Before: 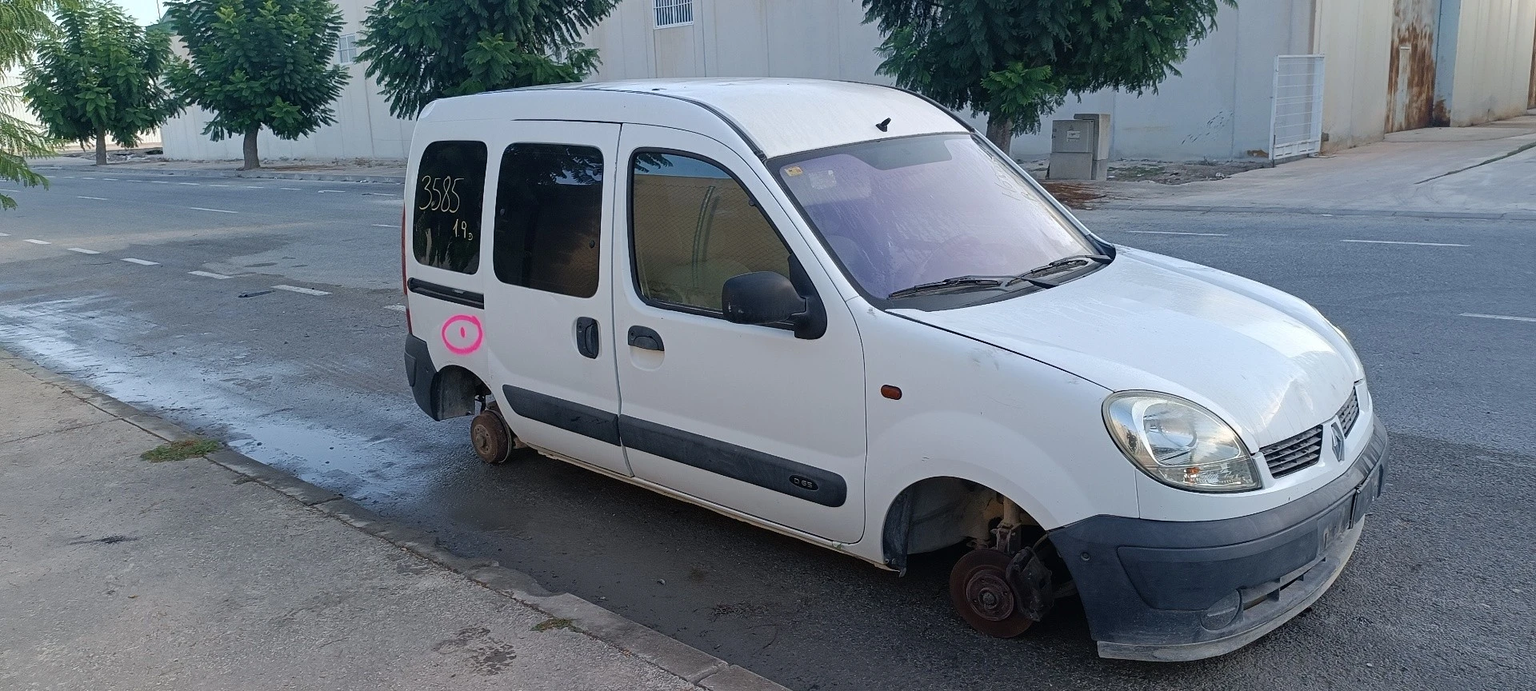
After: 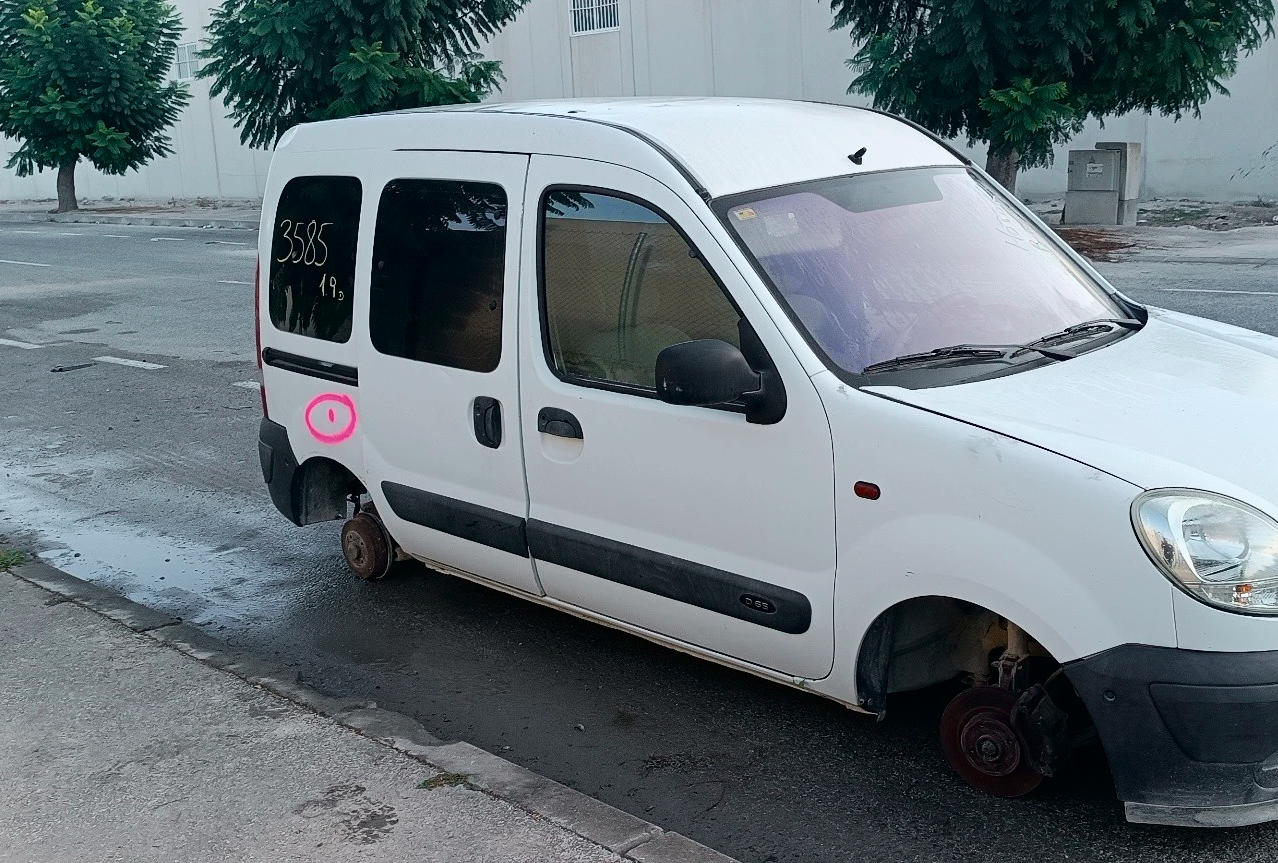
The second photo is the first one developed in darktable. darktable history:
tone curve: curves: ch0 [(0, 0) (0.035, 0.011) (0.133, 0.076) (0.285, 0.265) (0.491, 0.541) (0.617, 0.693) (0.704, 0.77) (0.794, 0.865) (0.895, 0.938) (1, 0.976)]; ch1 [(0, 0) (0.318, 0.278) (0.444, 0.427) (0.502, 0.497) (0.543, 0.547) (0.601, 0.641) (0.746, 0.764) (1, 1)]; ch2 [(0, 0) (0.316, 0.292) (0.381, 0.37) (0.423, 0.448) (0.476, 0.482) (0.502, 0.5) (0.543, 0.547) (0.587, 0.613) (0.642, 0.672) (0.704, 0.727) (0.865, 0.827) (1, 0.951)], color space Lab, independent channels, preserve colors none
crop and rotate: left 12.89%, right 20.542%
